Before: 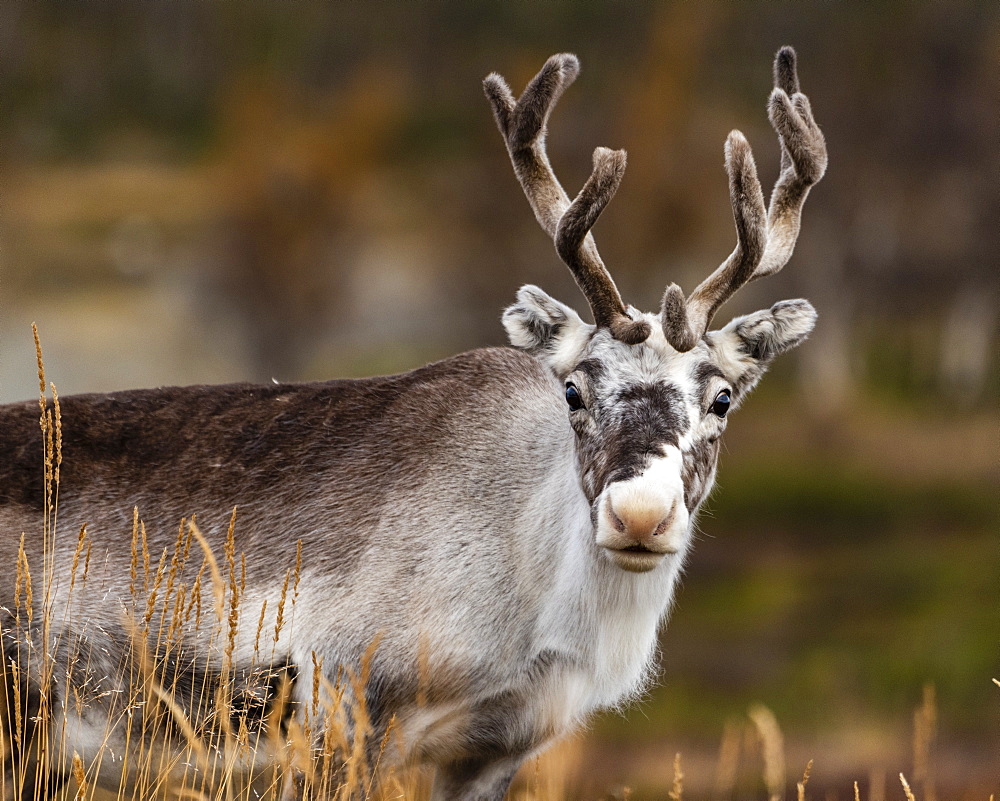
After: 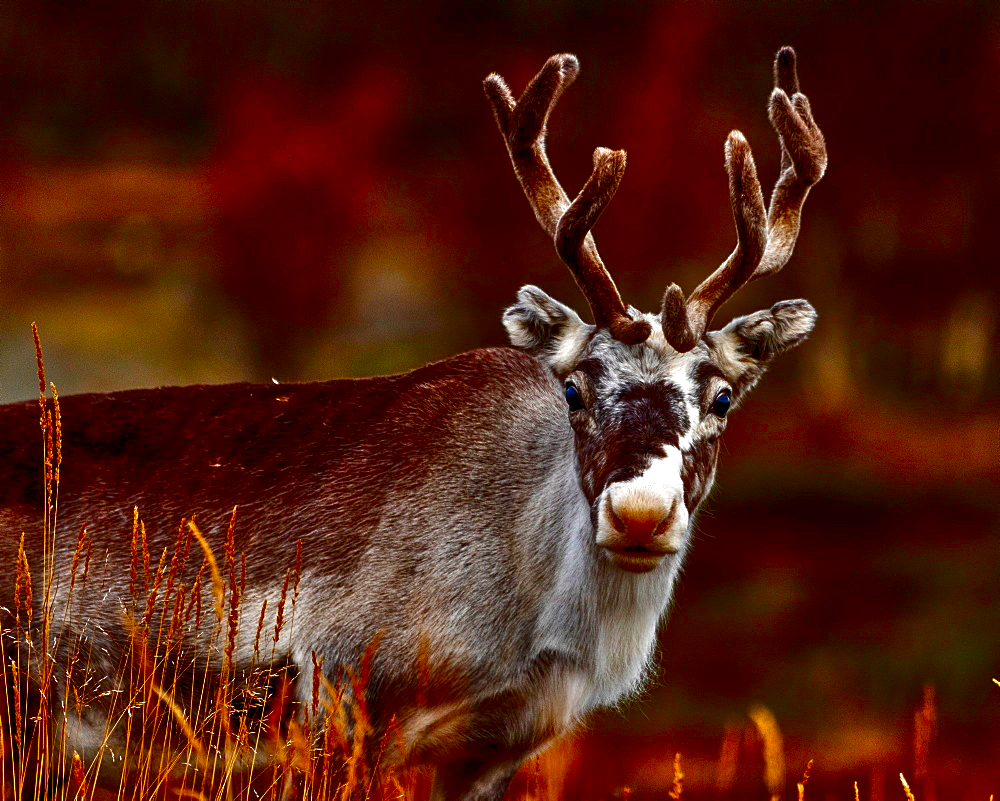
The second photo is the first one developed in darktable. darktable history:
tone equalizer: -7 EV 0.148 EV, -6 EV 0.614 EV, -5 EV 1.15 EV, -4 EV 1.33 EV, -3 EV 1.18 EV, -2 EV 0.6 EV, -1 EV 0.152 EV, mask exposure compensation -0.484 EV
local contrast: highlights 102%, shadows 102%, detail 119%, midtone range 0.2
contrast brightness saturation: brightness -0.994, saturation 0.993
